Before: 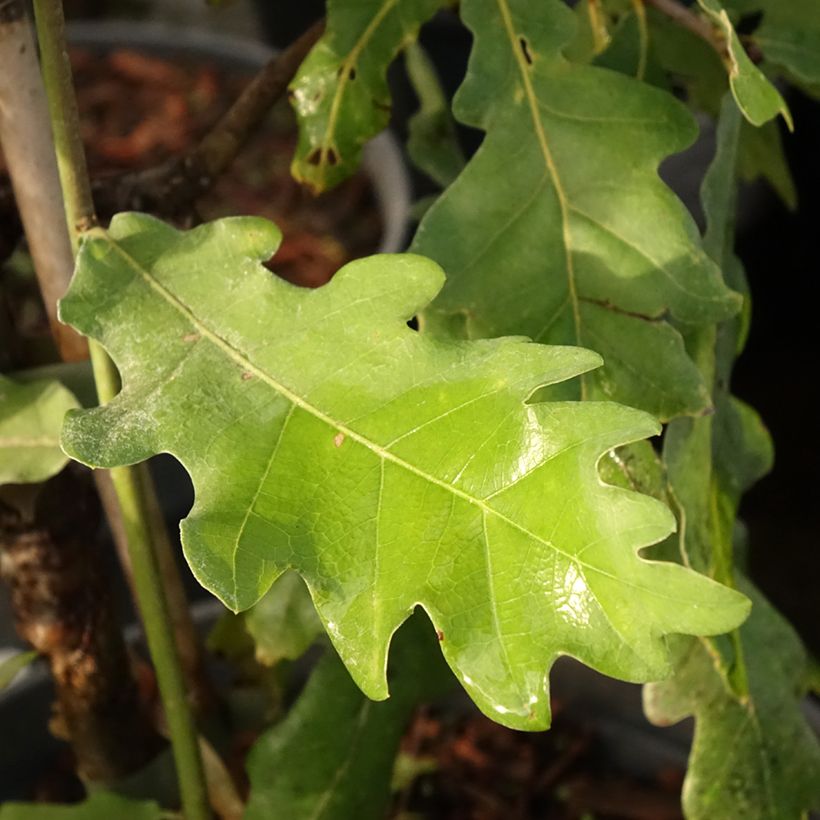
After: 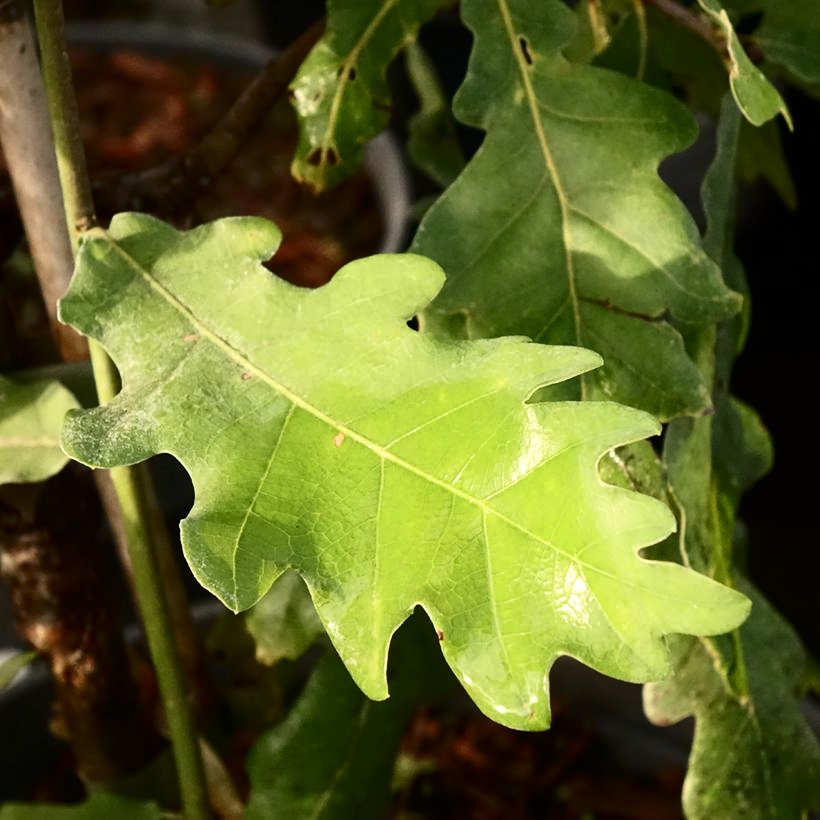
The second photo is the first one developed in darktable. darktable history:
contrast brightness saturation: contrast 0.278
